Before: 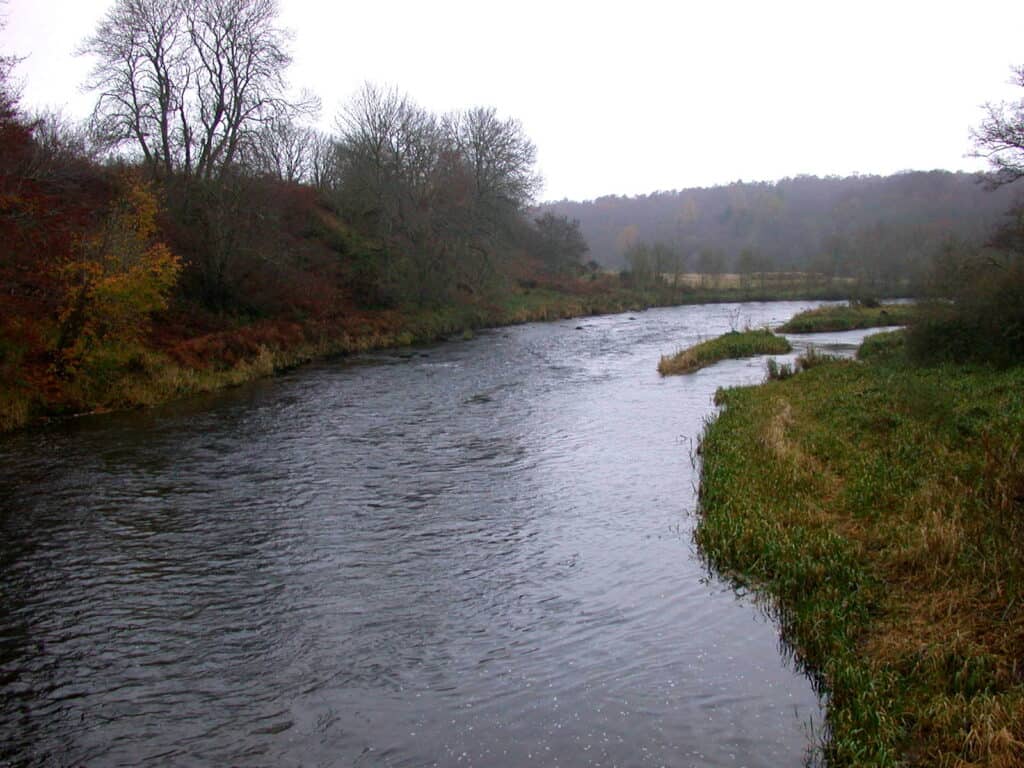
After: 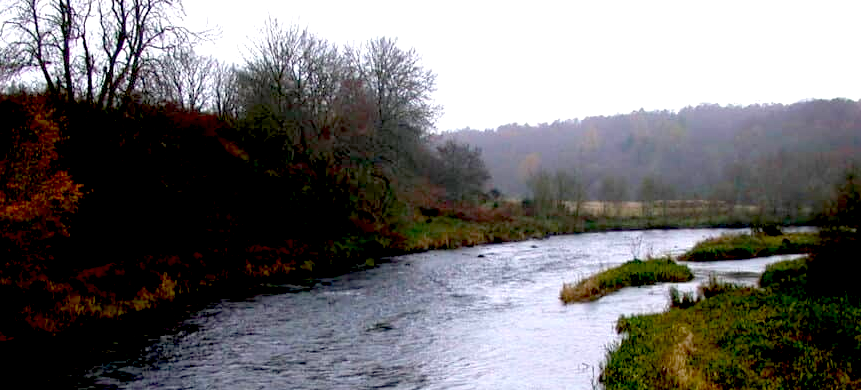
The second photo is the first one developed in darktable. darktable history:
exposure: black level correction 0.039, exposure 0.5 EV, compensate highlight preservation false
crop and rotate: left 9.632%, top 9.485%, right 6.198%, bottom 39.659%
